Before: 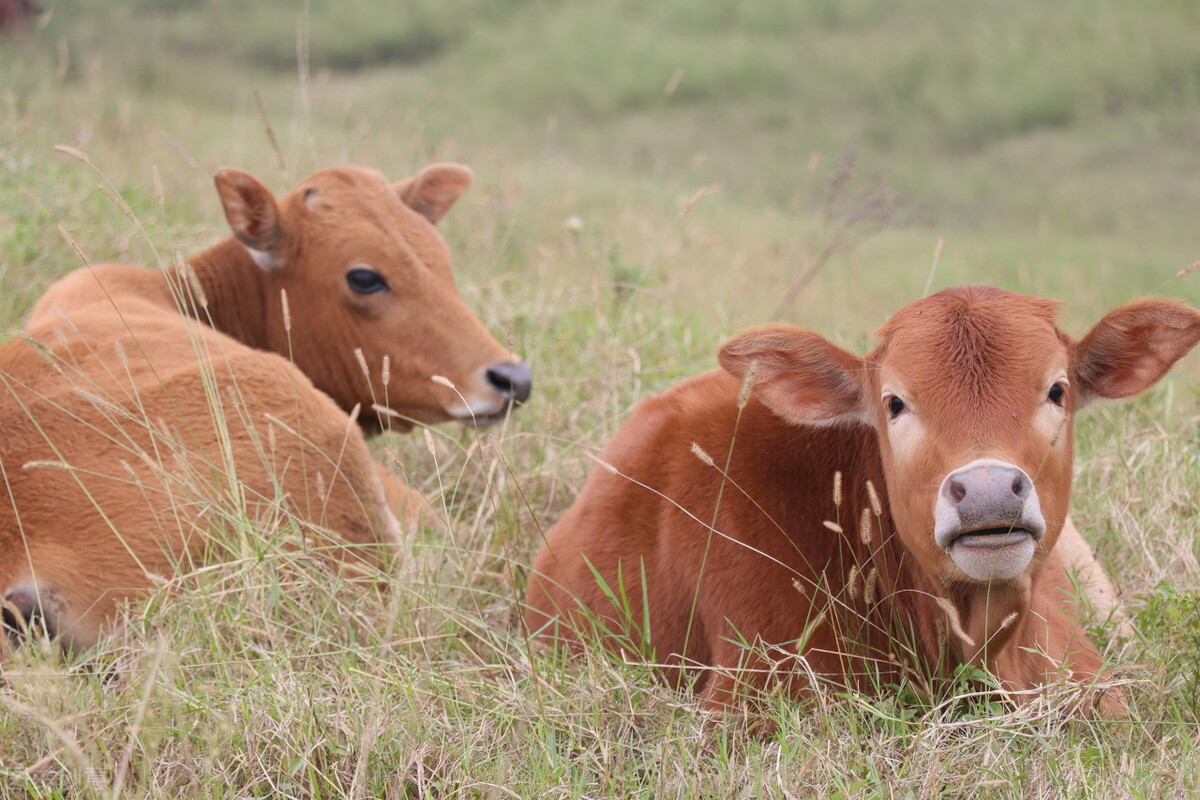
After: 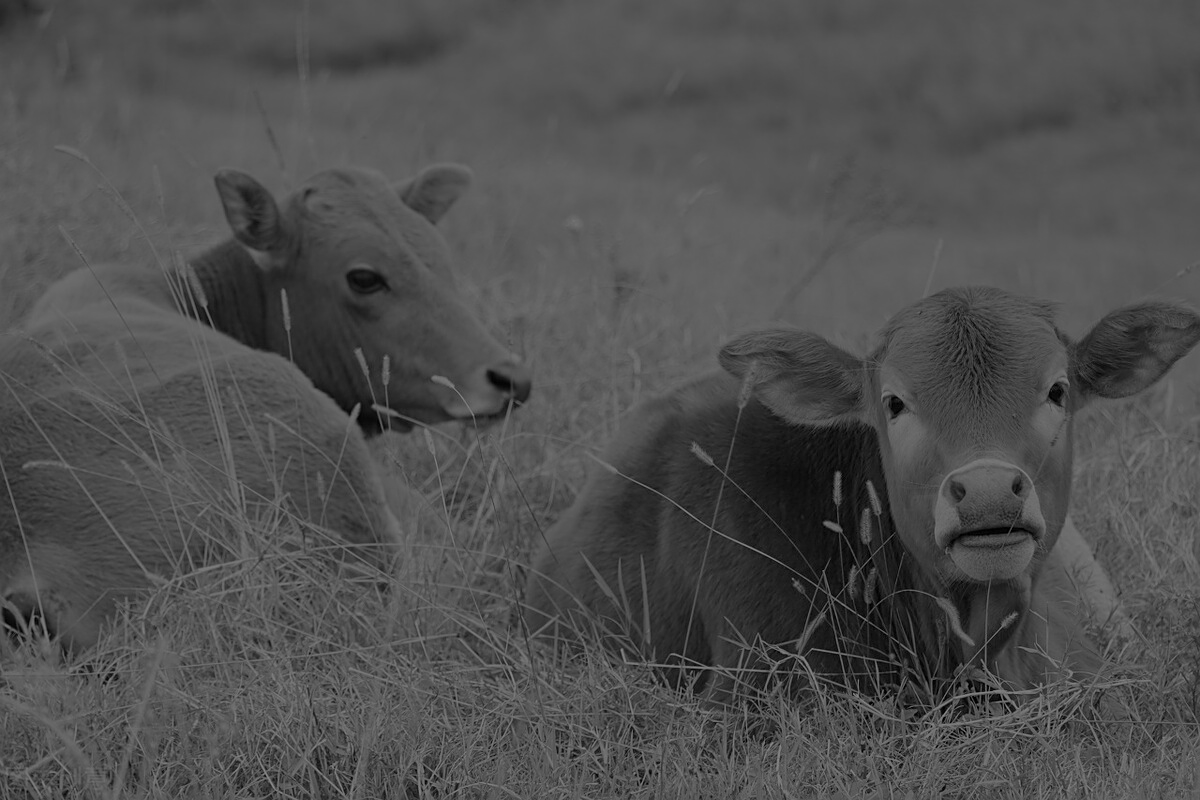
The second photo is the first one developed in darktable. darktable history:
color balance rgb: linear chroma grading › shadows 31.644%, linear chroma grading › global chroma -2.191%, linear chroma grading › mid-tones 3.57%, perceptual saturation grading › global saturation 20%, perceptual saturation grading › highlights -25.696%, perceptual saturation grading › shadows 50.054%, perceptual brilliance grading › global brilliance -47.56%, global vibrance 9.545%
color zones: curves: ch1 [(0, -0.014) (0.143, -0.013) (0.286, -0.013) (0.429, -0.016) (0.571, -0.019) (0.714, -0.015) (0.857, 0.002) (1, -0.014)]
sharpen: on, module defaults
